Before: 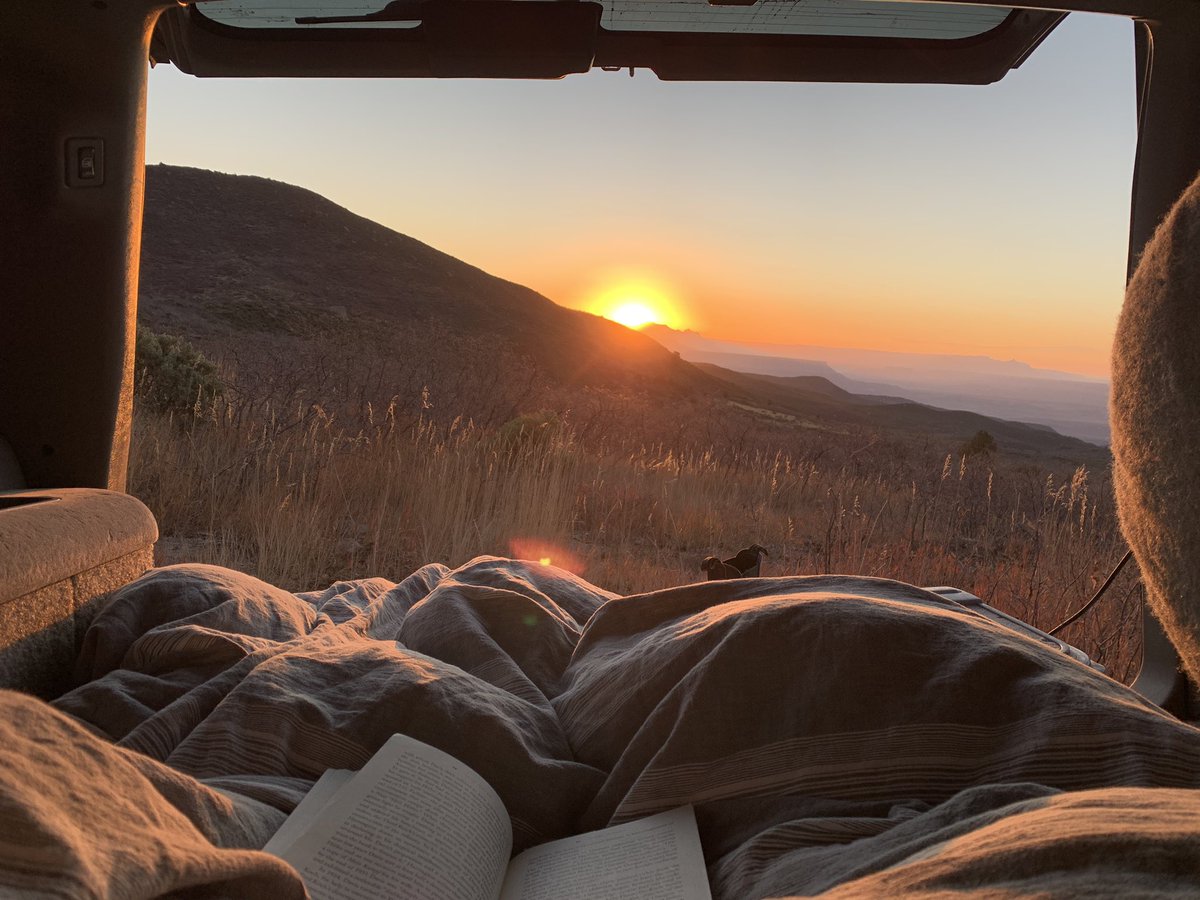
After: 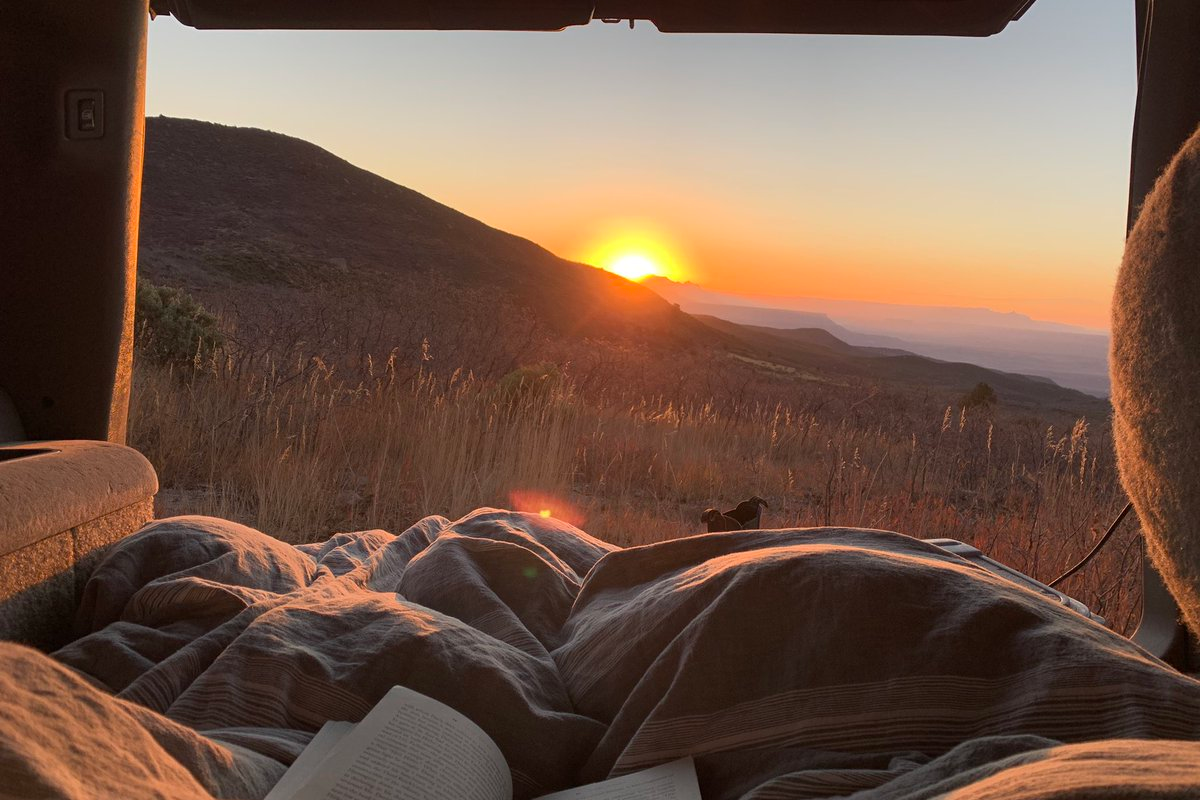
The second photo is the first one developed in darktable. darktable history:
crop and rotate: top 5.444%, bottom 5.654%
